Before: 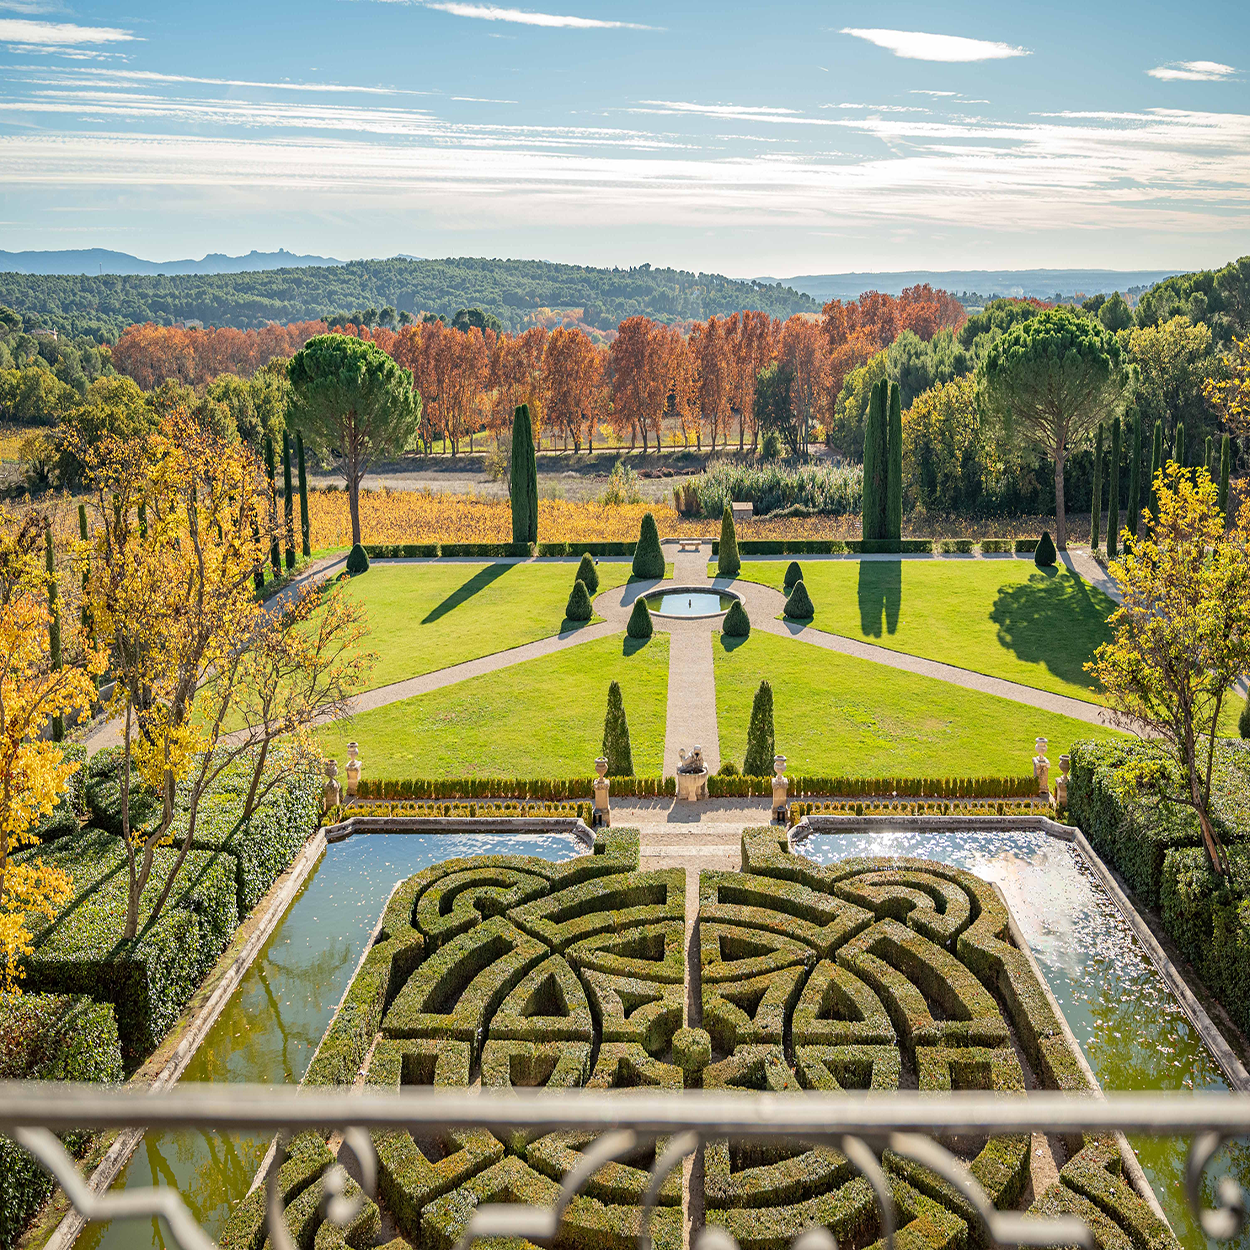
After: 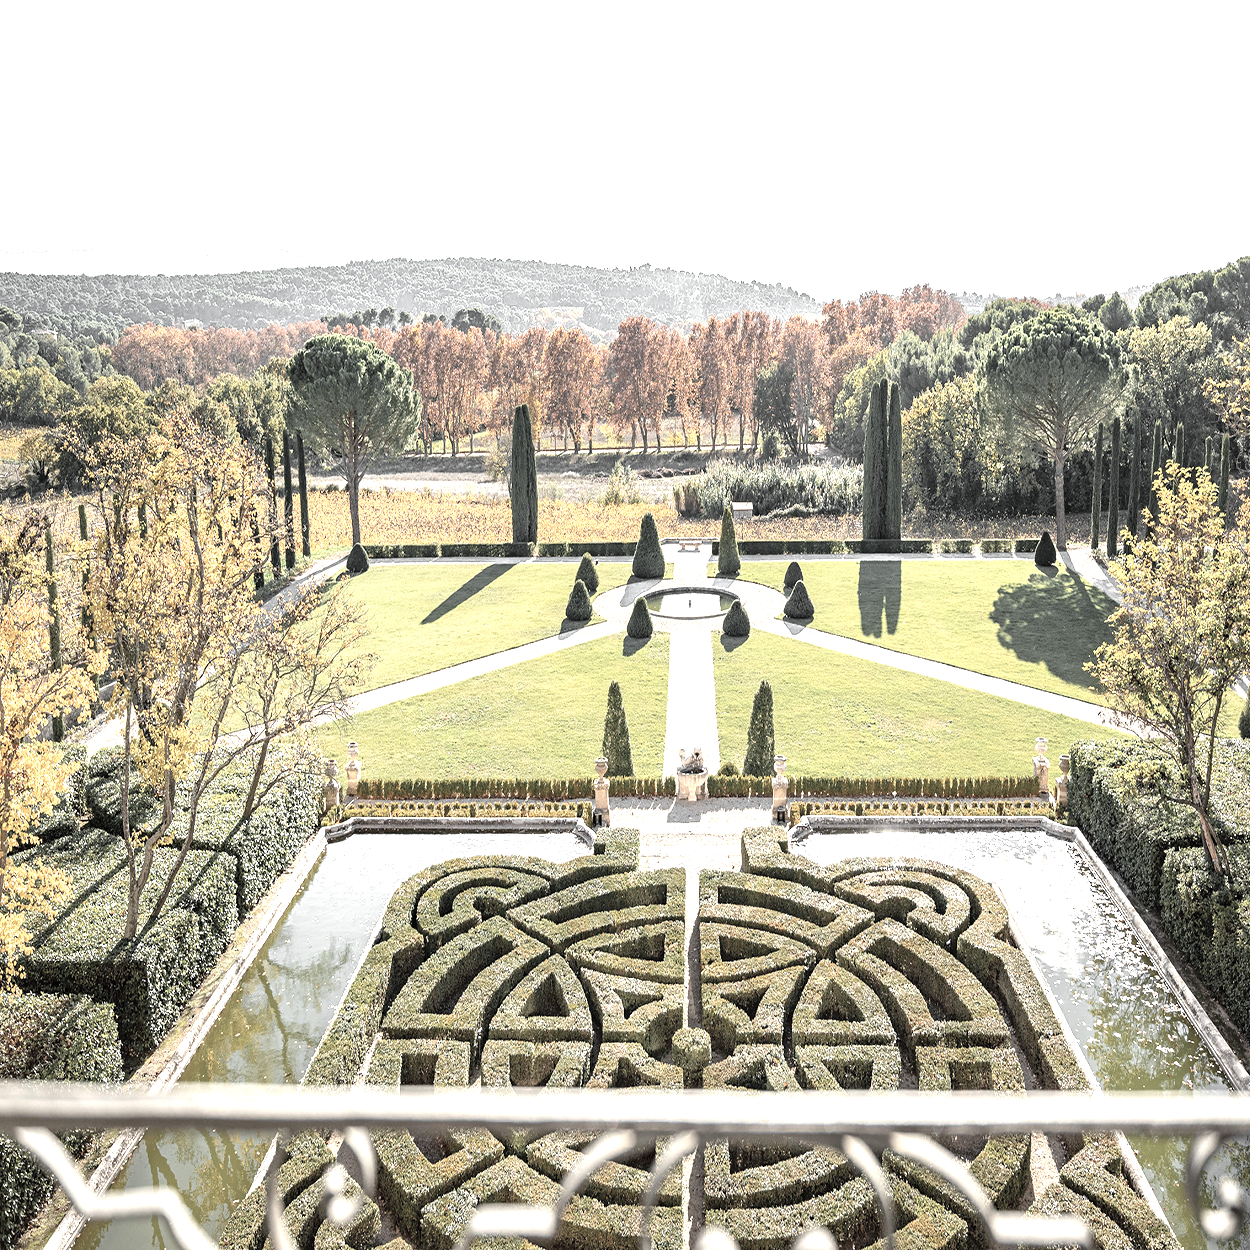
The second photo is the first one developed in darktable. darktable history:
exposure: black level correction 0, exposure 1.291 EV, compensate highlight preservation false
color zones: curves: ch0 [(0, 0.613) (0.01, 0.613) (0.245, 0.448) (0.498, 0.529) (0.642, 0.665) (0.879, 0.777) (0.99, 0.613)]; ch1 [(0, 0.035) (0.121, 0.189) (0.259, 0.197) (0.415, 0.061) (0.589, 0.022) (0.732, 0.022) (0.857, 0.026) (0.991, 0.053)]
